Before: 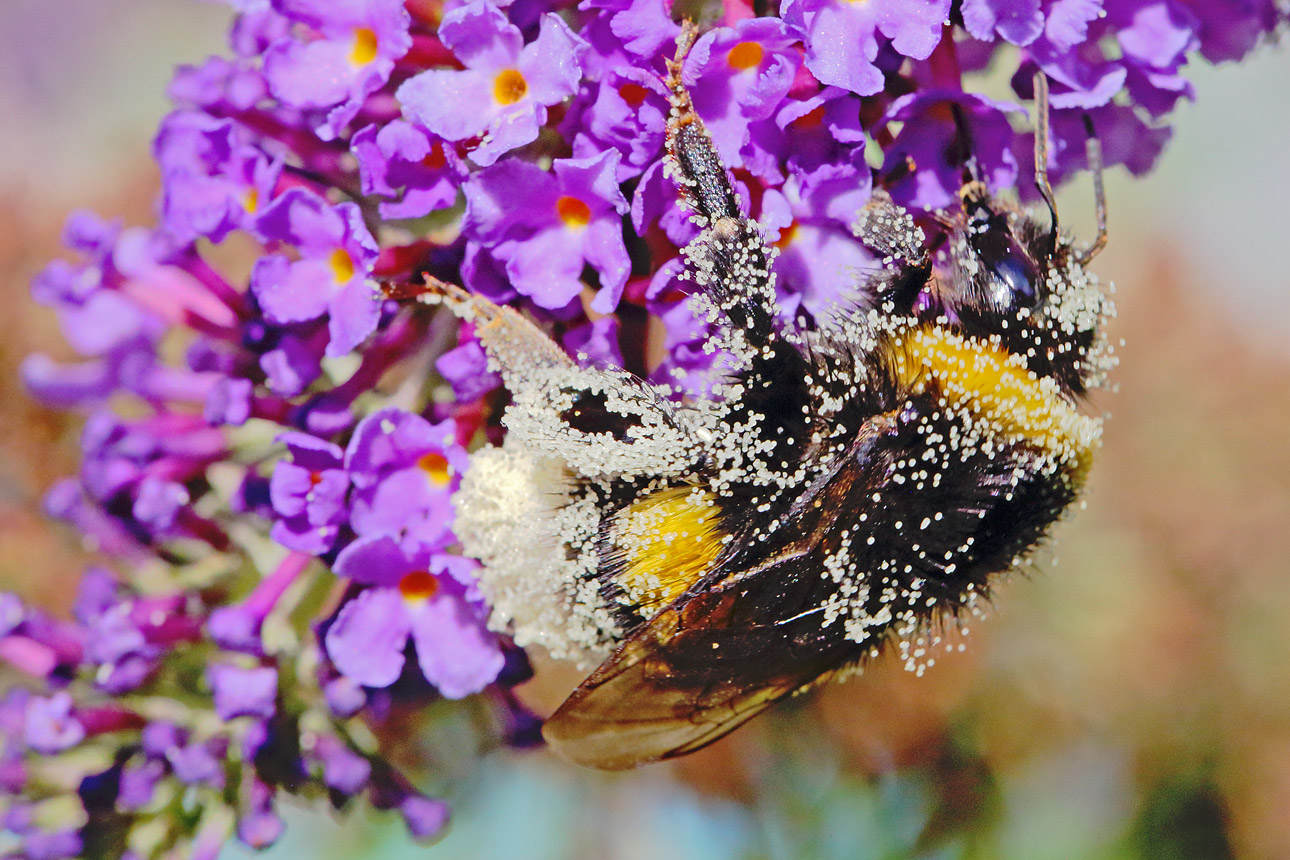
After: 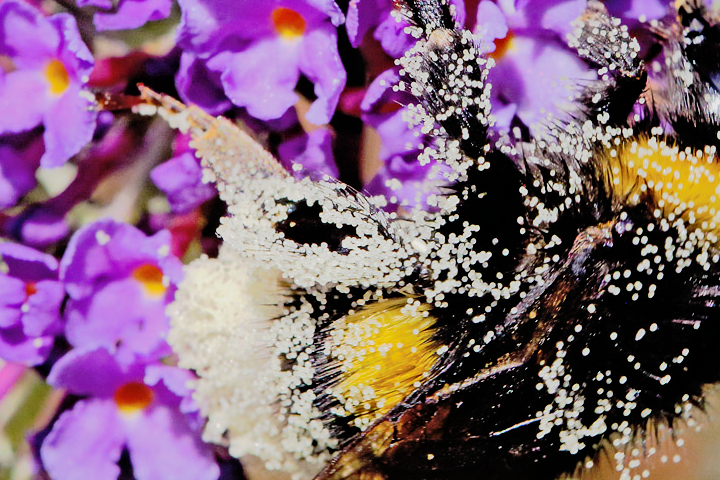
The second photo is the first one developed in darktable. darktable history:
crop and rotate: left 22.13%, top 22.054%, right 22.026%, bottom 22.102%
filmic rgb: black relative exposure -5 EV, hardness 2.88, contrast 1.4
